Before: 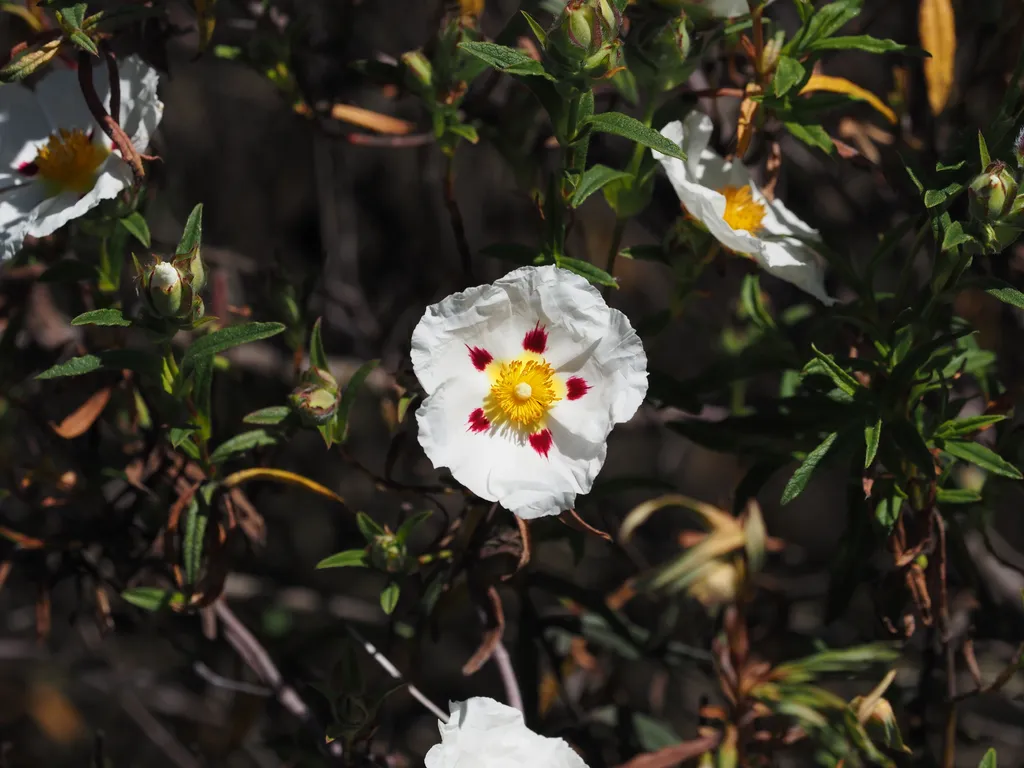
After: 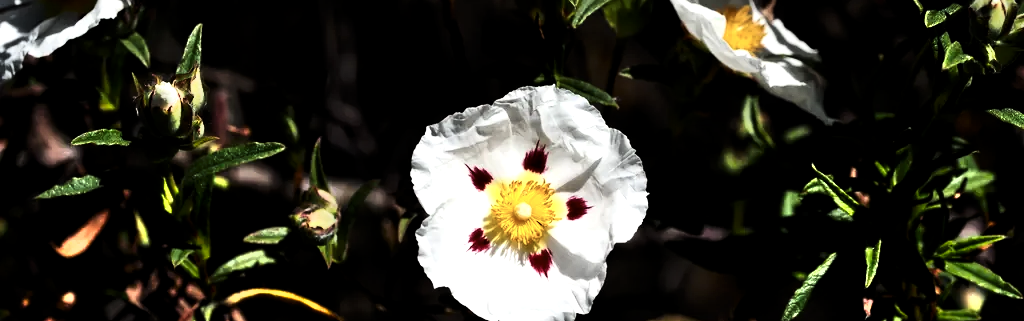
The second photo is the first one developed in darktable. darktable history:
tone curve: curves: ch0 [(0, 0) (0.003, 0.002) (0.011, 0.006) (0.025, 0.014) (0.044, 0.02) (0.069, 0.027) (0.1, 0.036) (0.136, 0.05) (0.177, 0.081) (0.224, 0.118) (0.277, 0.183) (0.335, 0.262) (0.399, 0.351) (0.468, 0.456) (0.543, 0.571) (0.623, 0.692) (0.709, 0.795) (0.801, 0.88) (0.898, 0.948) (1, 1)], color space Lab, independent channels, preserve colors none
crop and rotate: top 23.497%, bottom 34.706%
shadows and highlights: radius 46.31, white point adjustment 6.6, compress 79.82%, soften with gaussian
levels: levels [0.029, 0.545, 0.971]
contrast brightness saturation: contrast 0.075
tone equalizer: mask exposure compensation -0.507 EV
